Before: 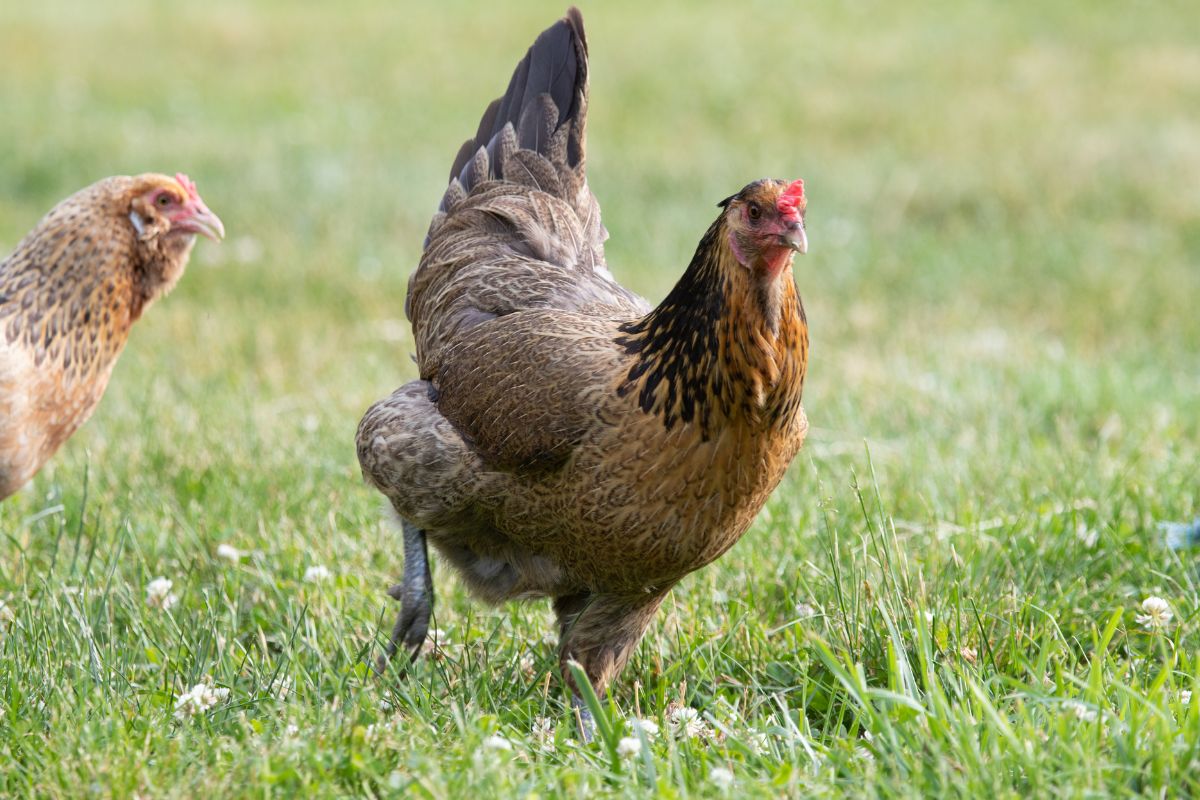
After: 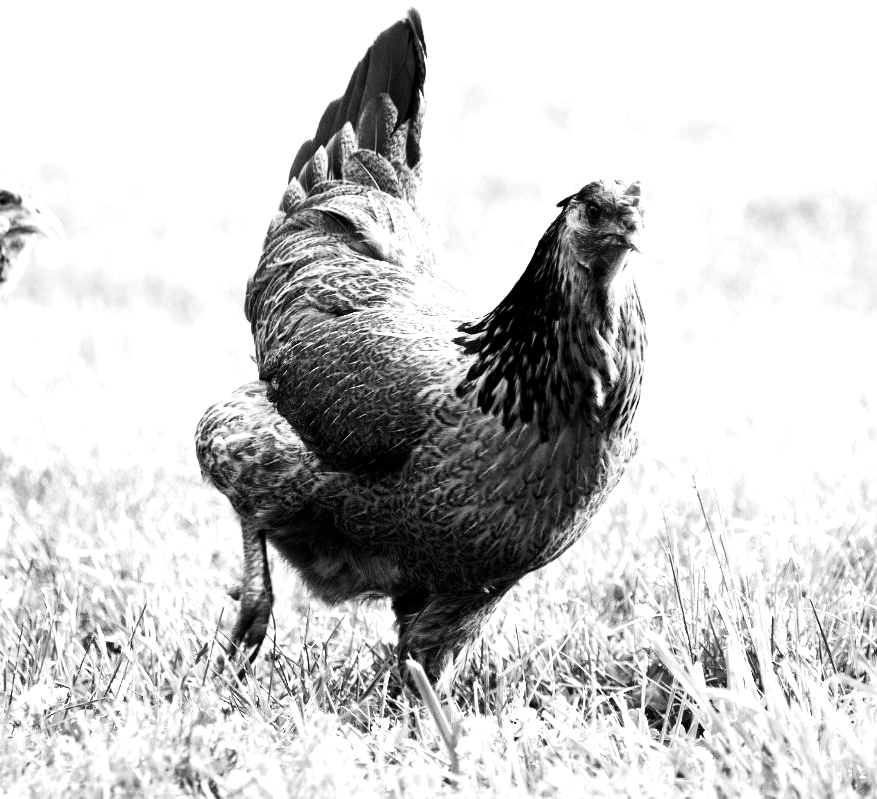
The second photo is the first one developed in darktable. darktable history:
exposure: black level correction 0, exposure 1.188 EV, compensate exposure bias true, compensate highlight preservation false
crop: left 13.46%, top 0%, right 13.425%
contrast brightness saturation: contrast 0.02, brightness -0.98, saturation -0.997
color balance rgb: power › hue 205.95°, perceptual saturation grading › global saturation 45.57%, perceptual saturation grading › highlights -25.395%, perceptual saturation grading › shadows 49.855%, global vibrance 20.763%
base curve: curves: ch0 [(0, 0) (0.028, 0.03) (0.121, 0.232) (0.46, 0.748) (0.859, 0.968) (1, 1)], preserve colors none
